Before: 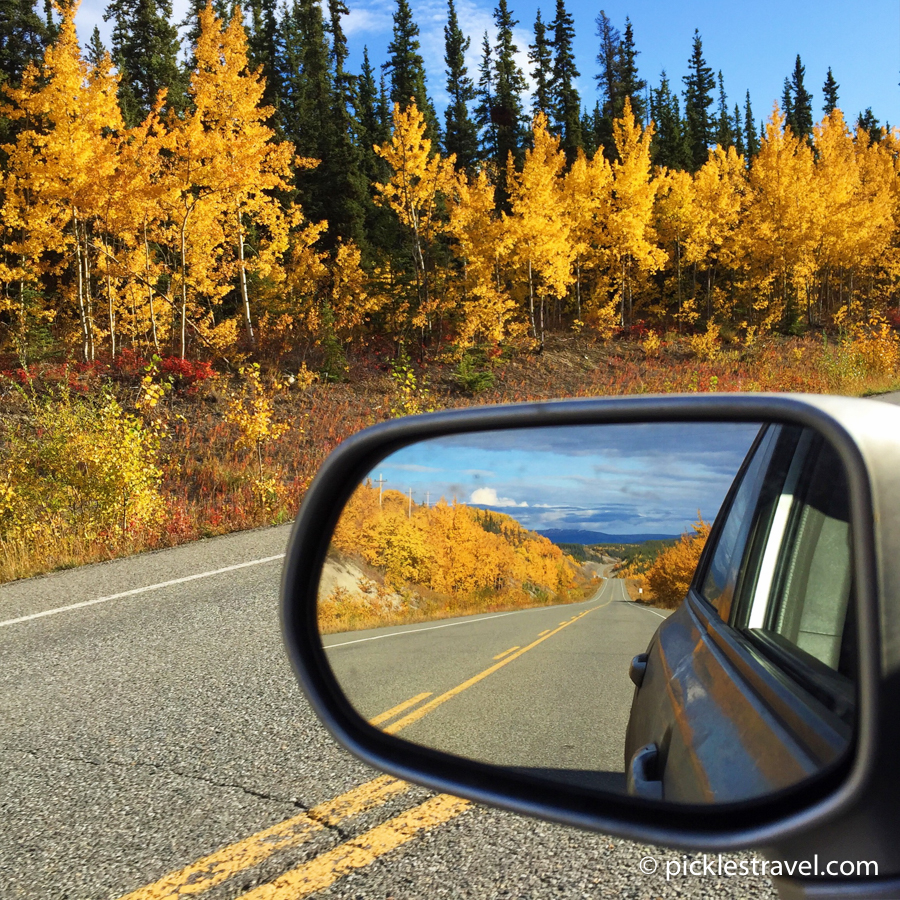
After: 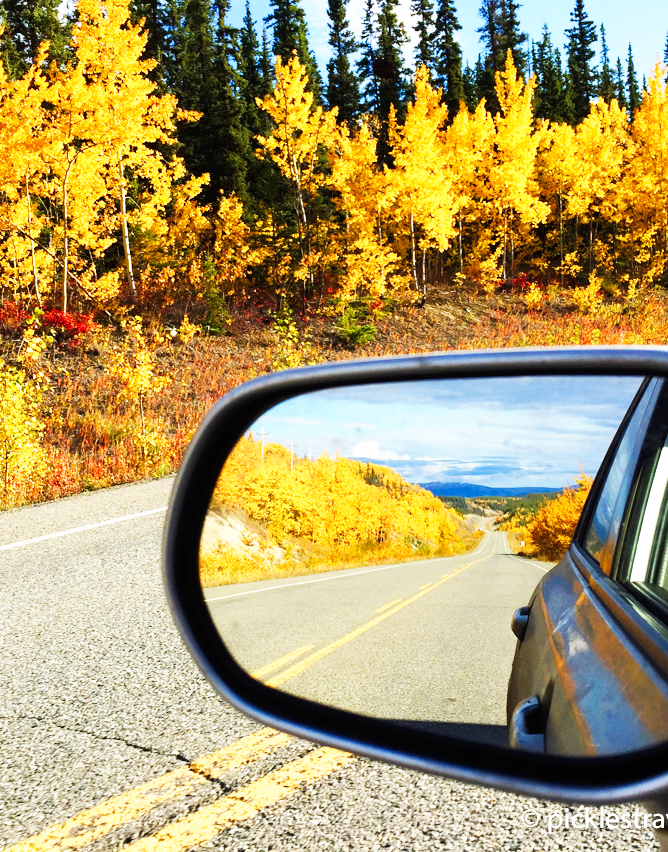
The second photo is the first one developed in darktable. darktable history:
base curve: curves: ch0 [(0, 0) (0.007, 0.004) (0.027, 0.03) (0.046, 0.07) (0.207, 0.54) (0.442, 0.872) (0.673, 0.972) (1, 1)], preserve colors none
crop and rotate: left 13.15%, top 5.251%, right 12.609%
